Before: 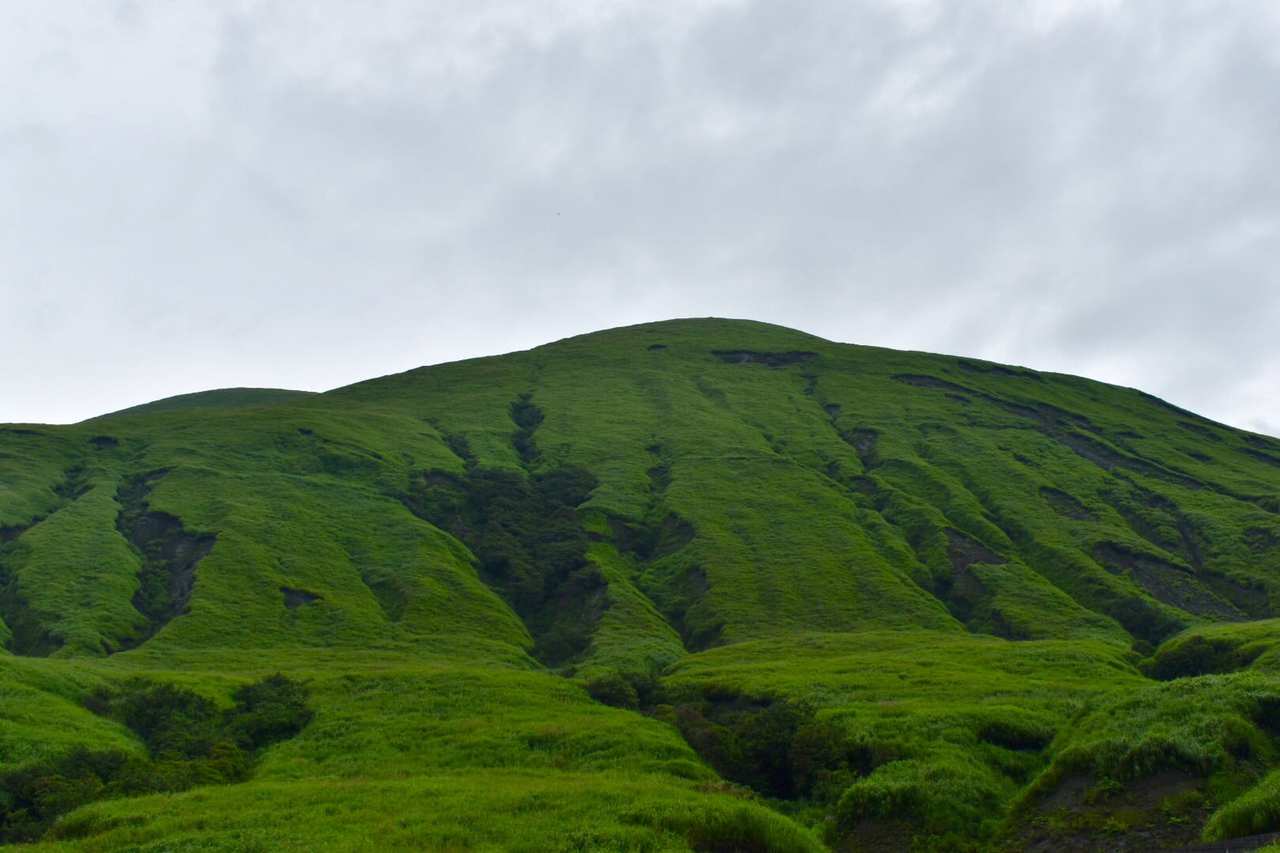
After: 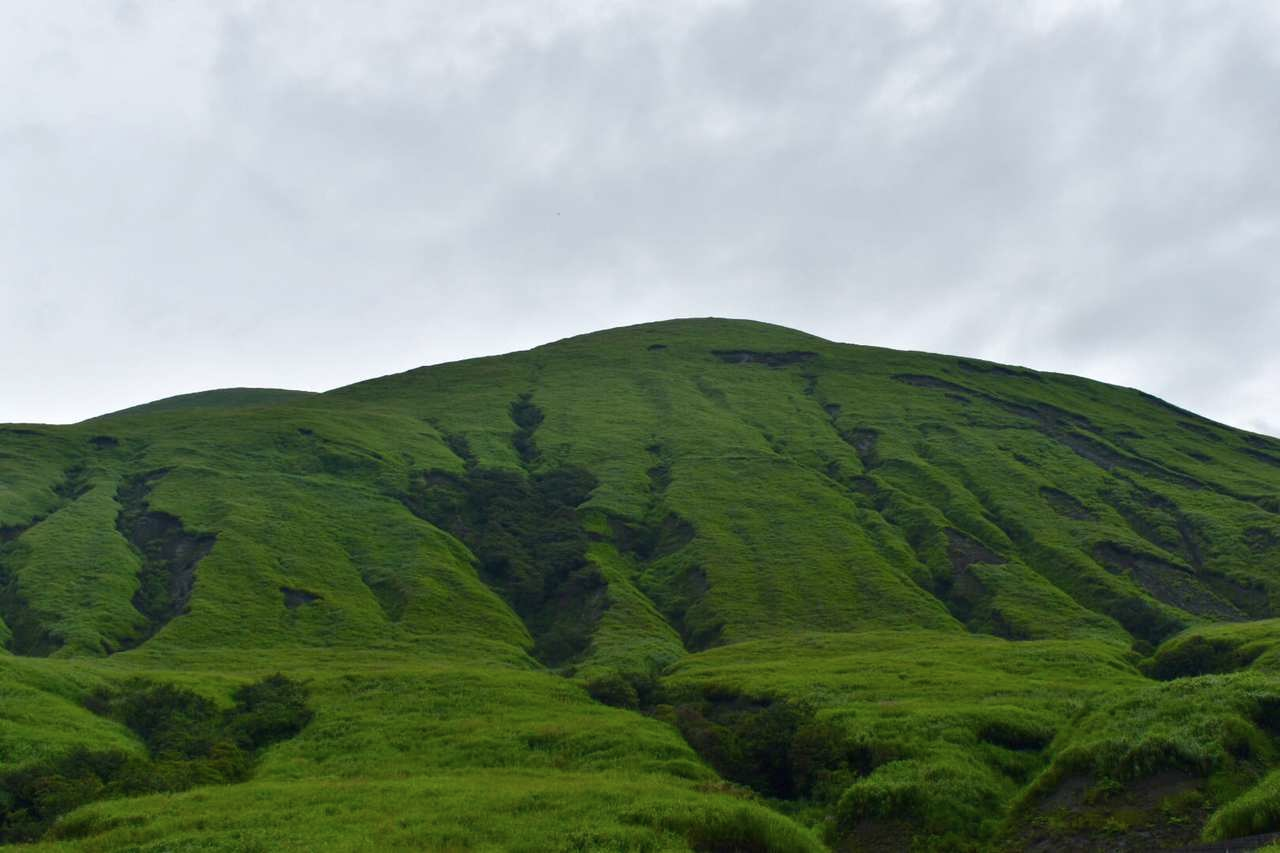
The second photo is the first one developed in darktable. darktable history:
contrast brightness saturation: saturation -0.1
tone equalizer: on, module defaults
